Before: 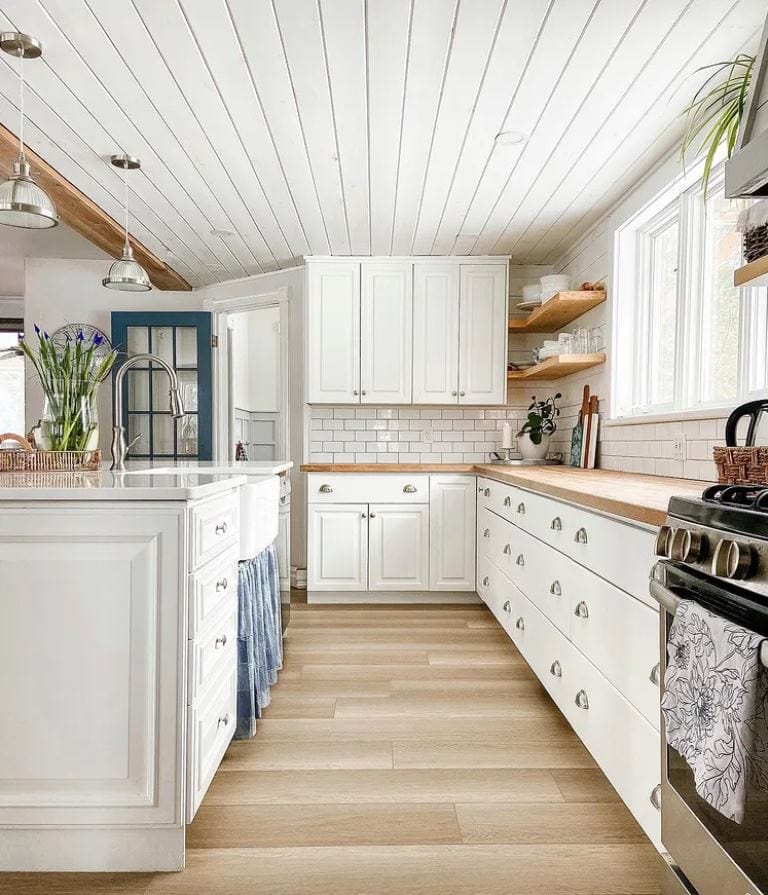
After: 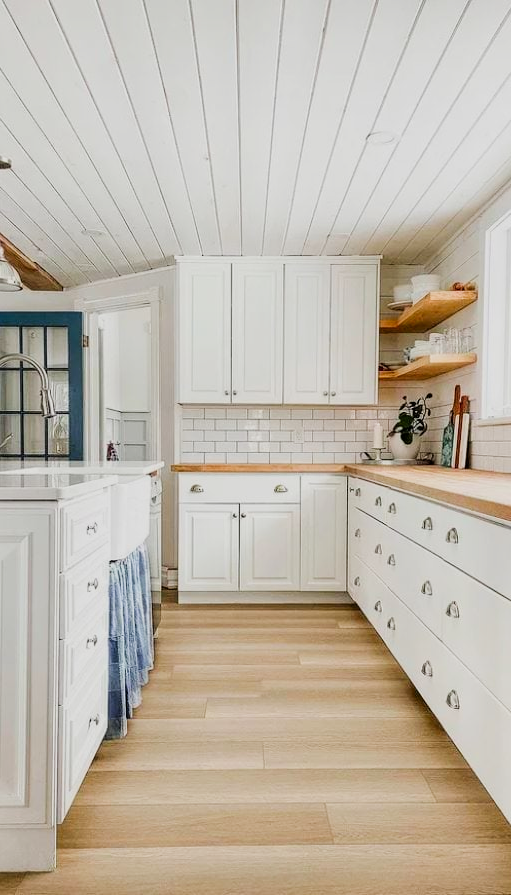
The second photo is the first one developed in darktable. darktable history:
crop: left 16.899%, right 16.556%
filmic rgb: black relative exposure -7.65 EV, hardness 4.02, contrast 1.1, highlights saturation mix -30%
color correction: saturation 1.32
